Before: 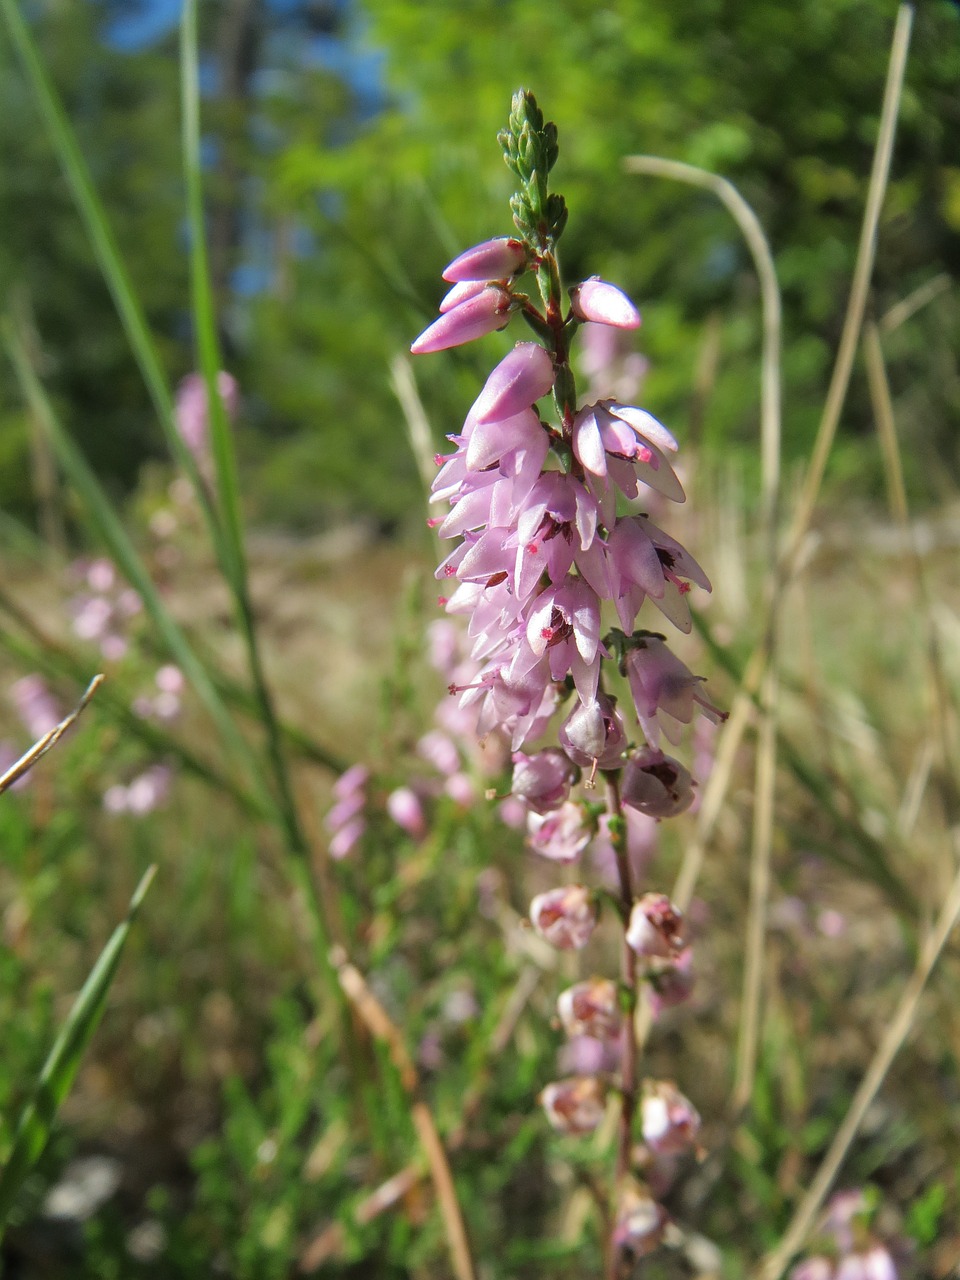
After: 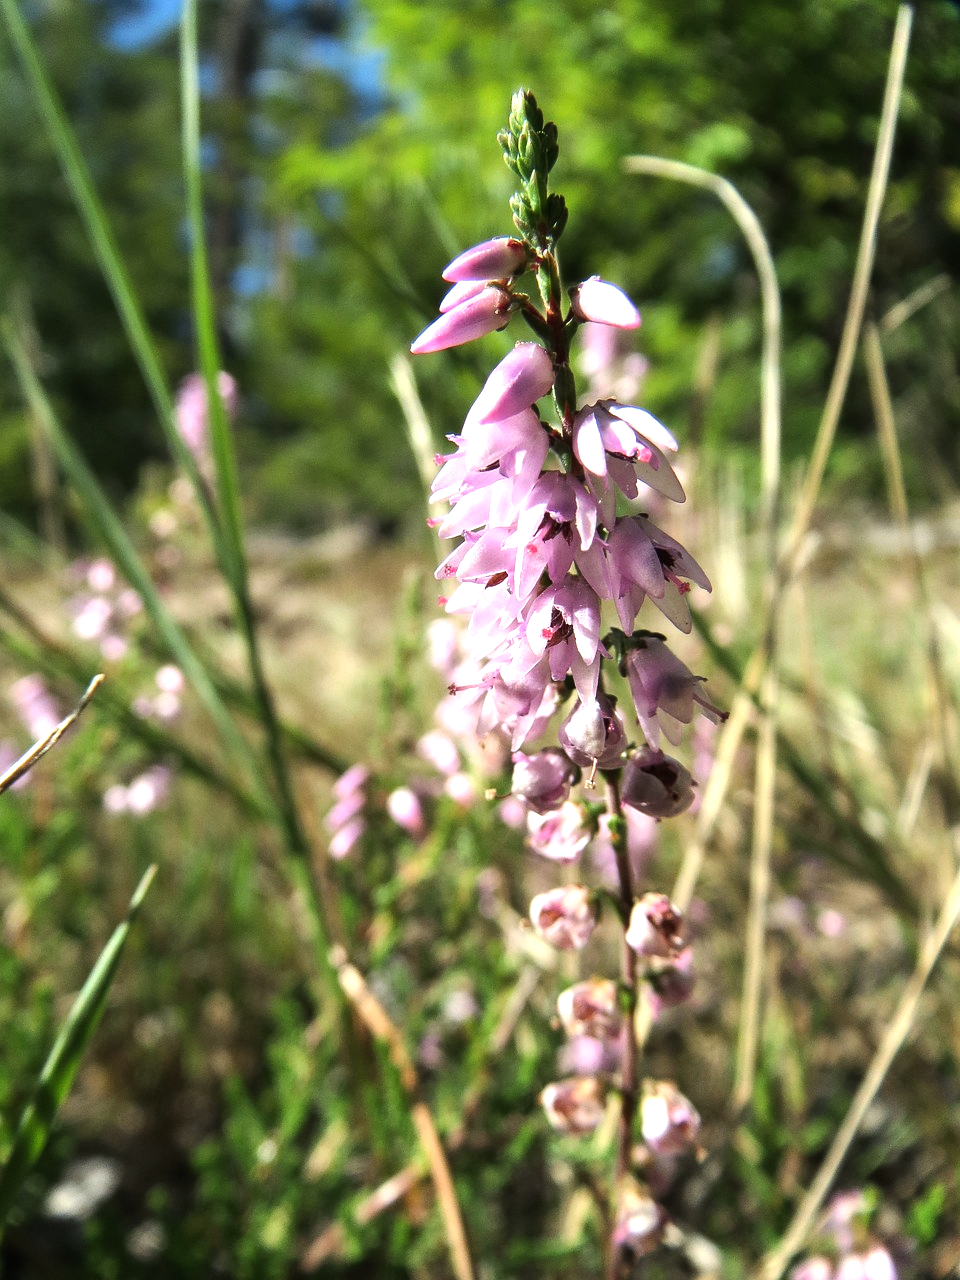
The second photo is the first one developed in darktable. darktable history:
tone equalizer: -8 EV -1.05 EV, -7 EV -1.01 EV, -6 EV -0.899 EV, -5 EV -0.563 EV, -3 EV 0.594 EV, -2 EV 0.878 EV, -1 EV 0.997 EV, +0 EV 1.06 EV, edges refinement/feathering 500, mask exposure compensation -1.57 EV, preserve details no
